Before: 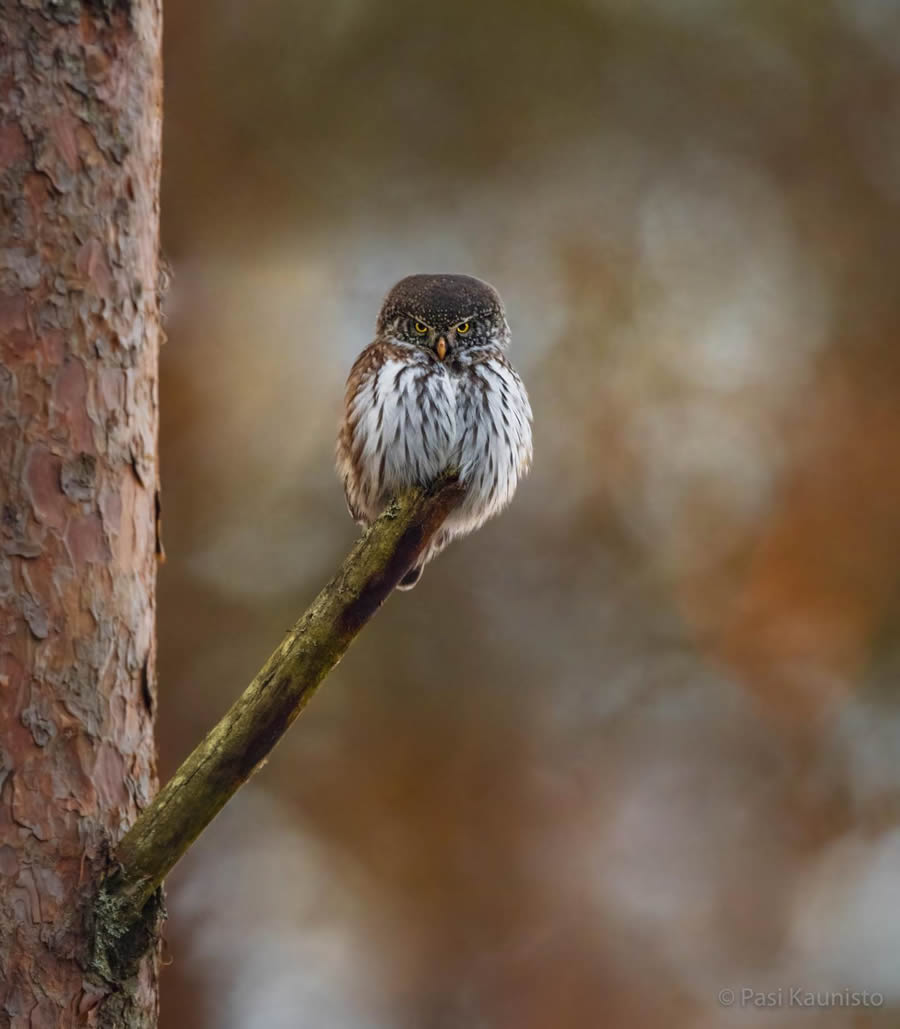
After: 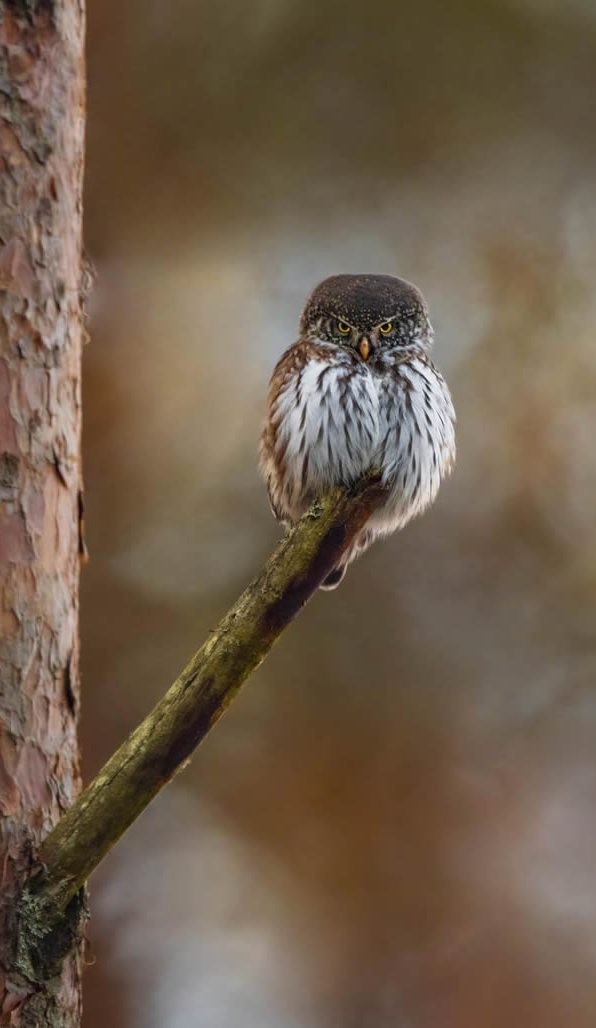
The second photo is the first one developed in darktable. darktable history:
crop and rotate: left 8.611%, right 25.133%
